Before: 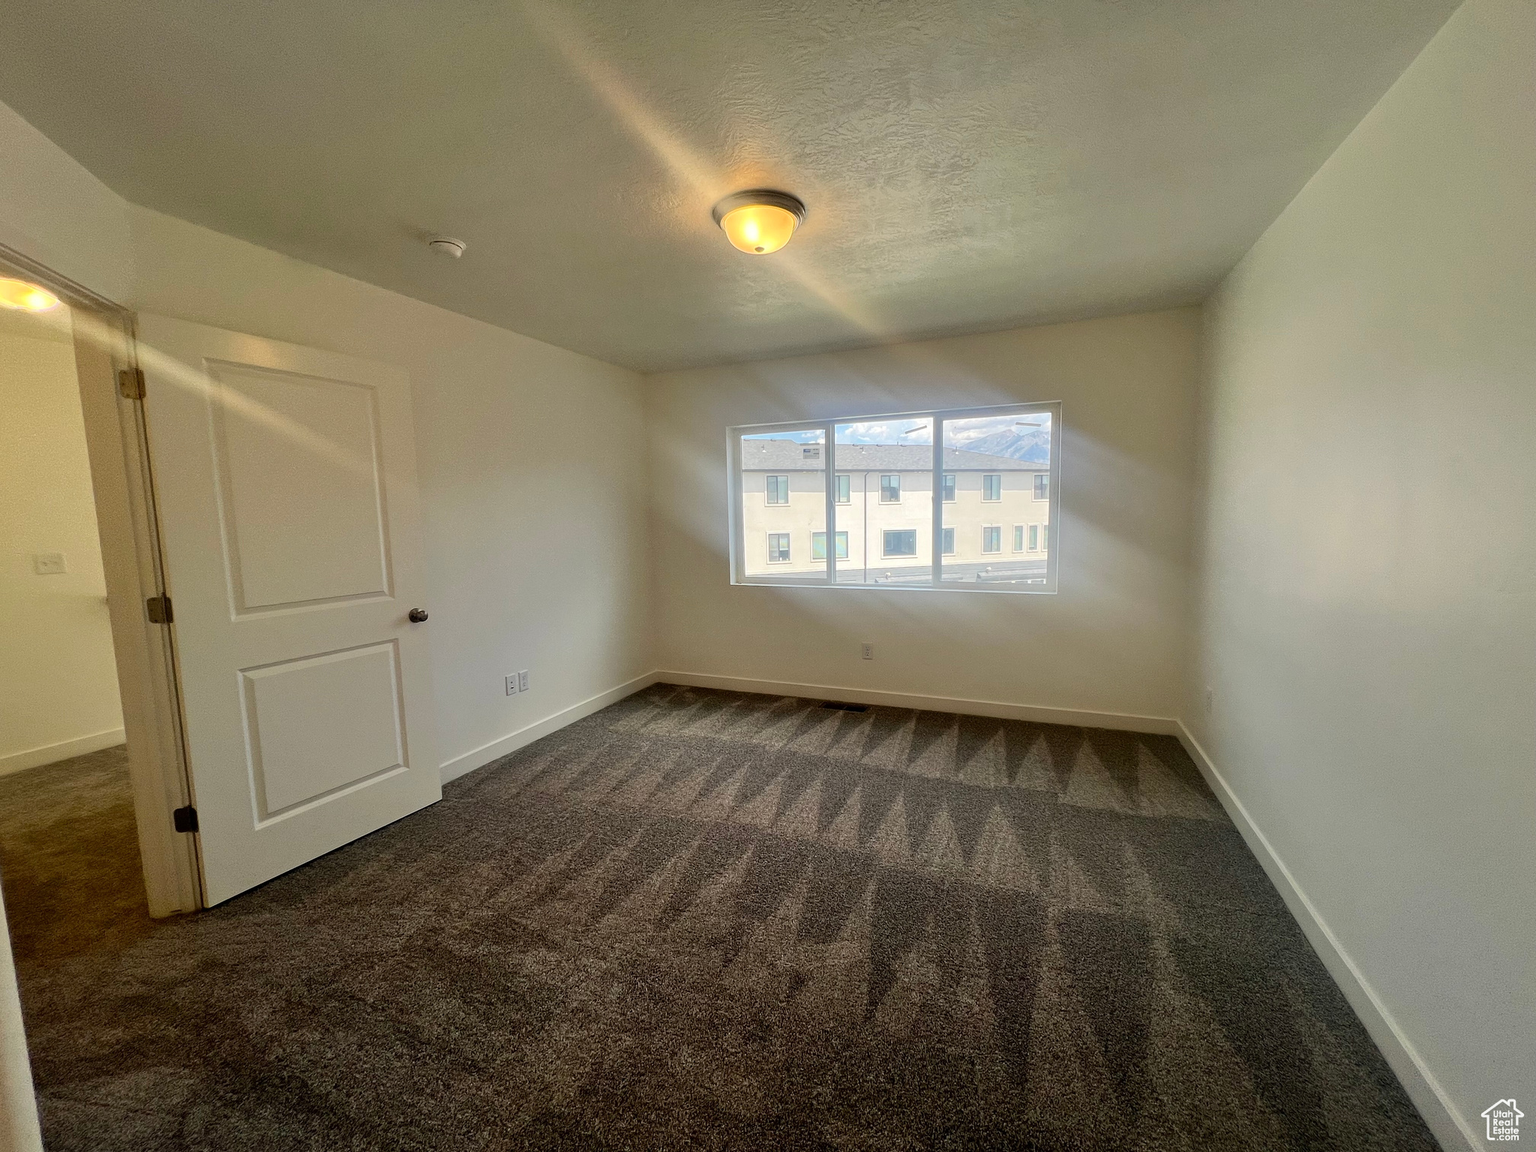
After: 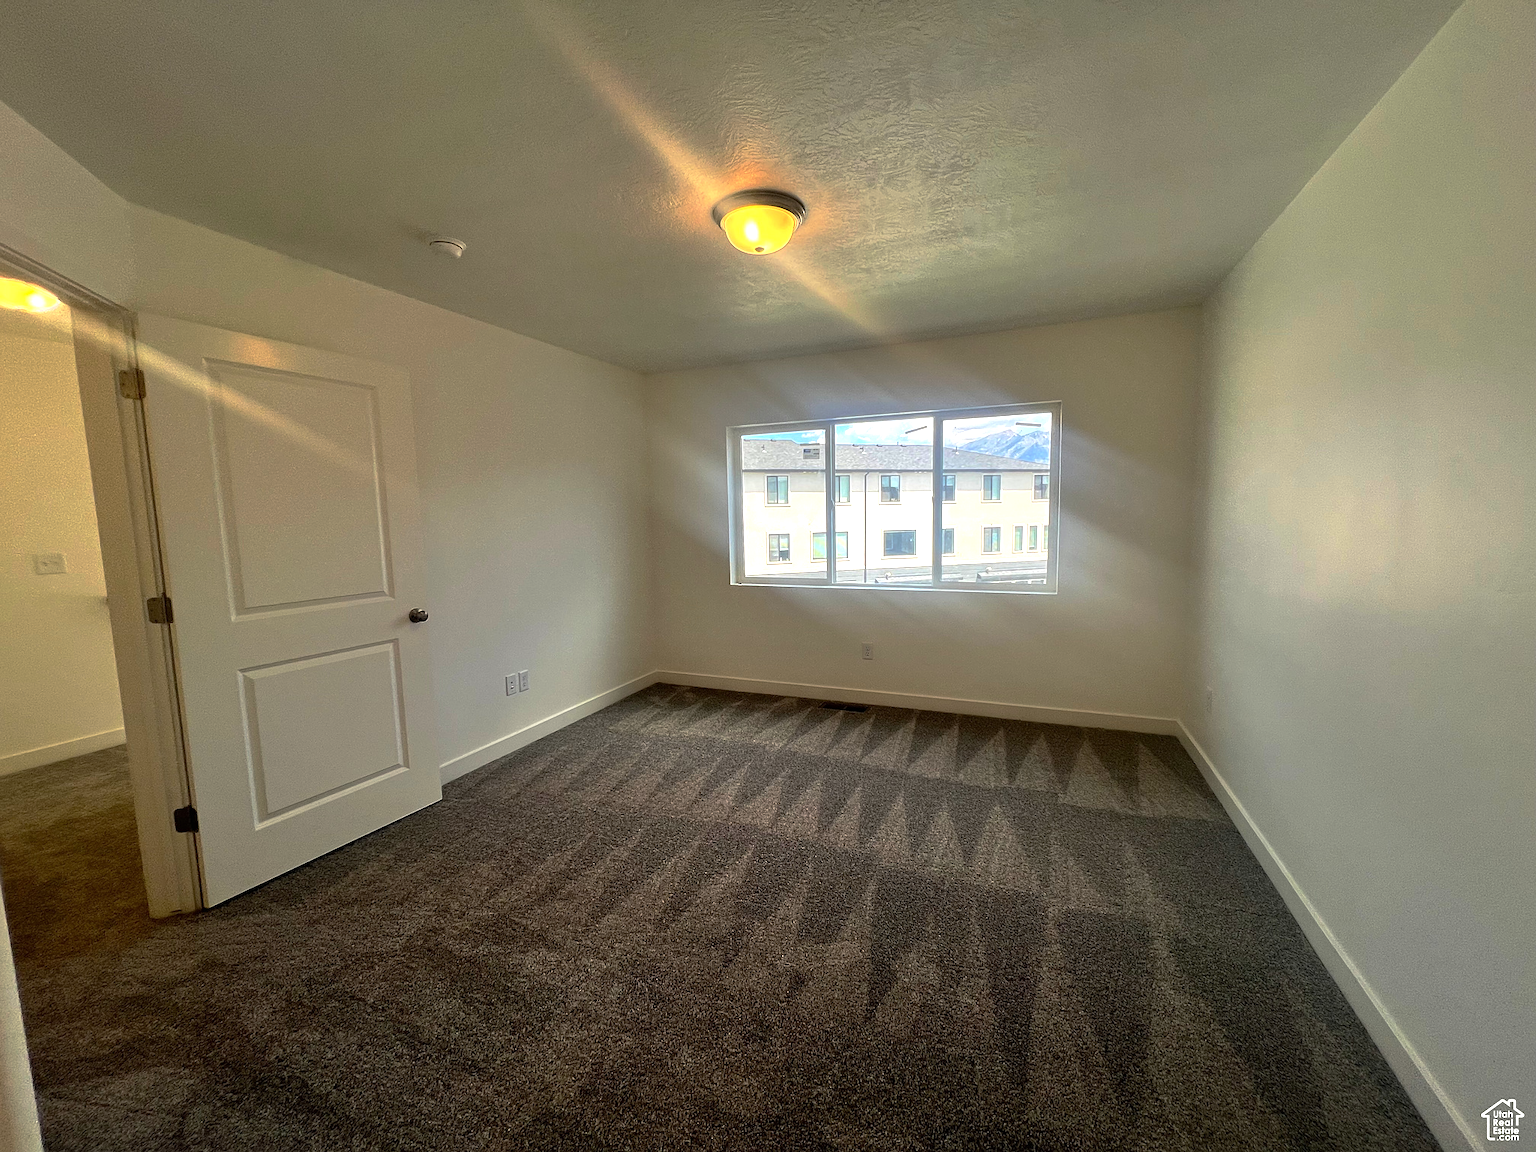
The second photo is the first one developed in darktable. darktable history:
sharpen: amount 0.2
base curve: curves: ch0 [(0, 0) (0.595, 0.418) (1, 1)], preserve colors none
exposure: black level correction 0, exposure 0.5 EV, compensate exposure bias true, compensate highlight preservation false
